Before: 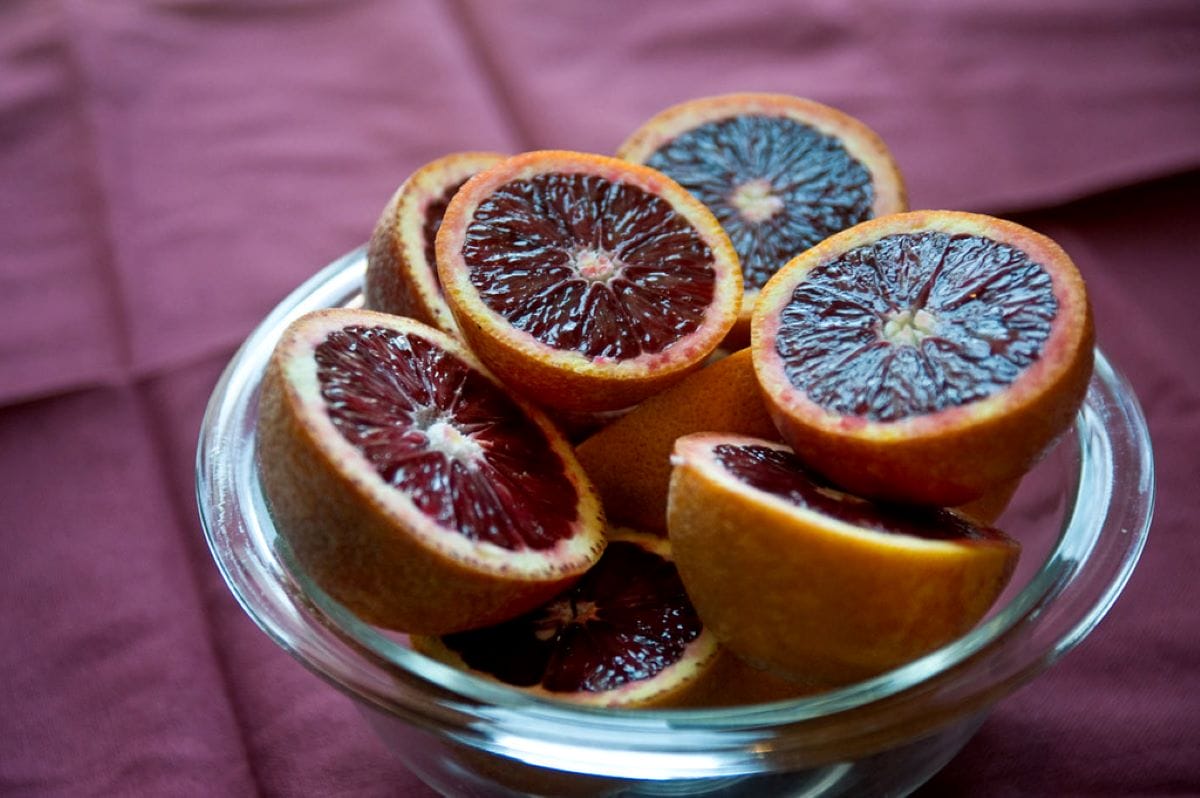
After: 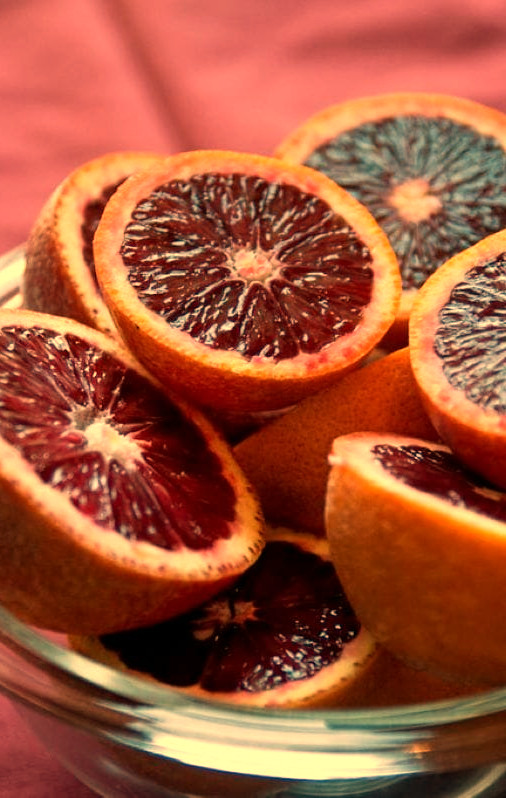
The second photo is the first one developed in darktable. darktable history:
crop: left 28.583%, right 29.231%
white balance: red 1.467, blue 0.684
